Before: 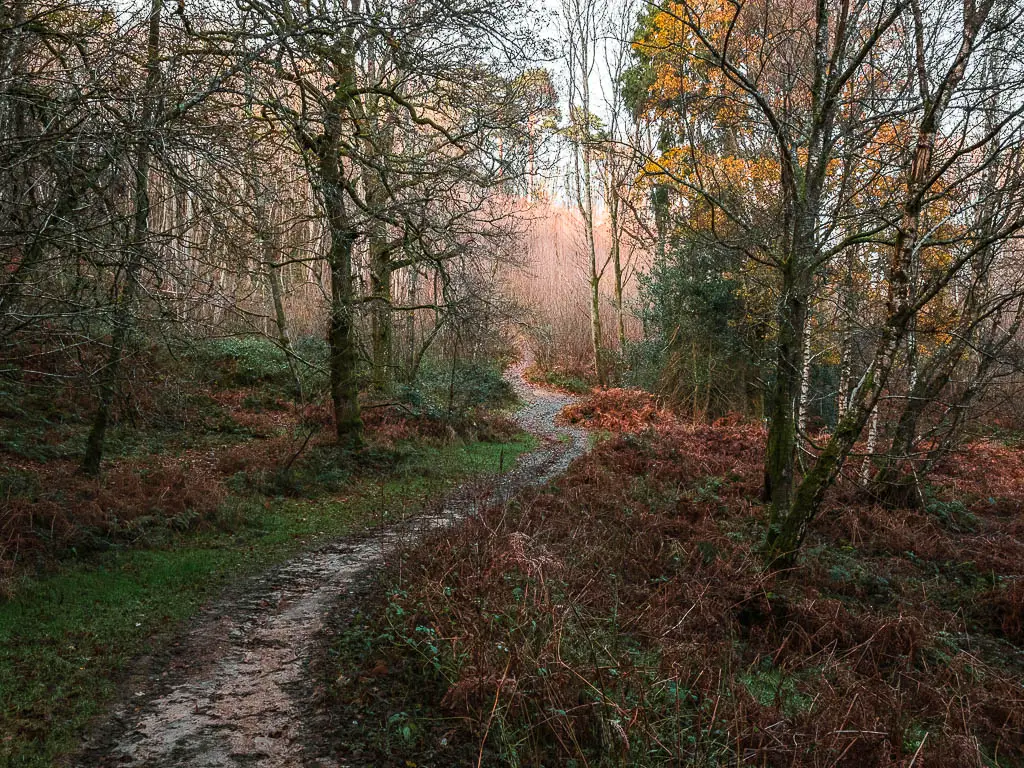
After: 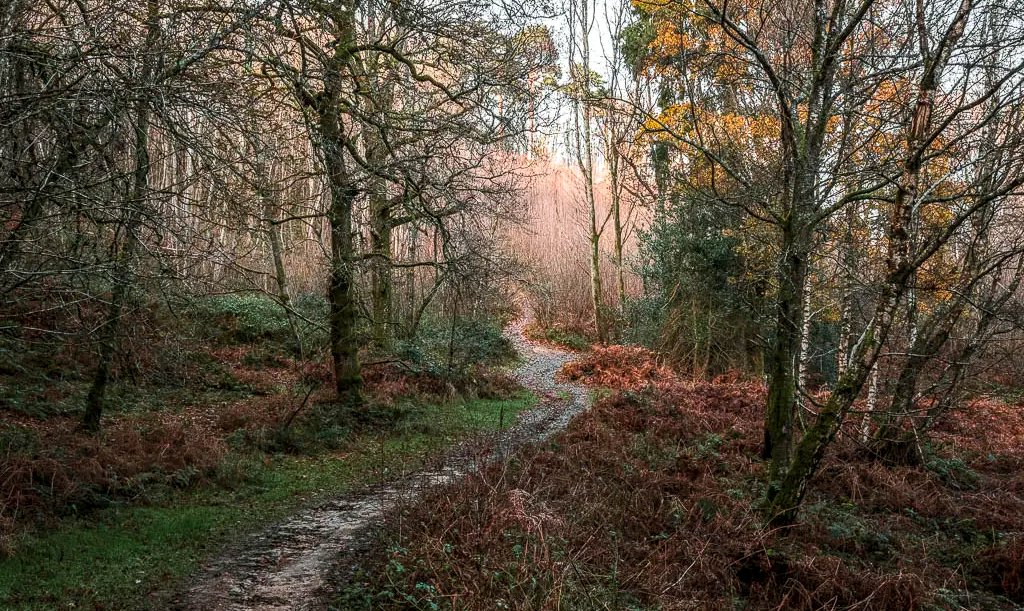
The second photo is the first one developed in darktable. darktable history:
local contrast: on, module defaults
crop and rotate: top 5.654%, bottom 14.778%
